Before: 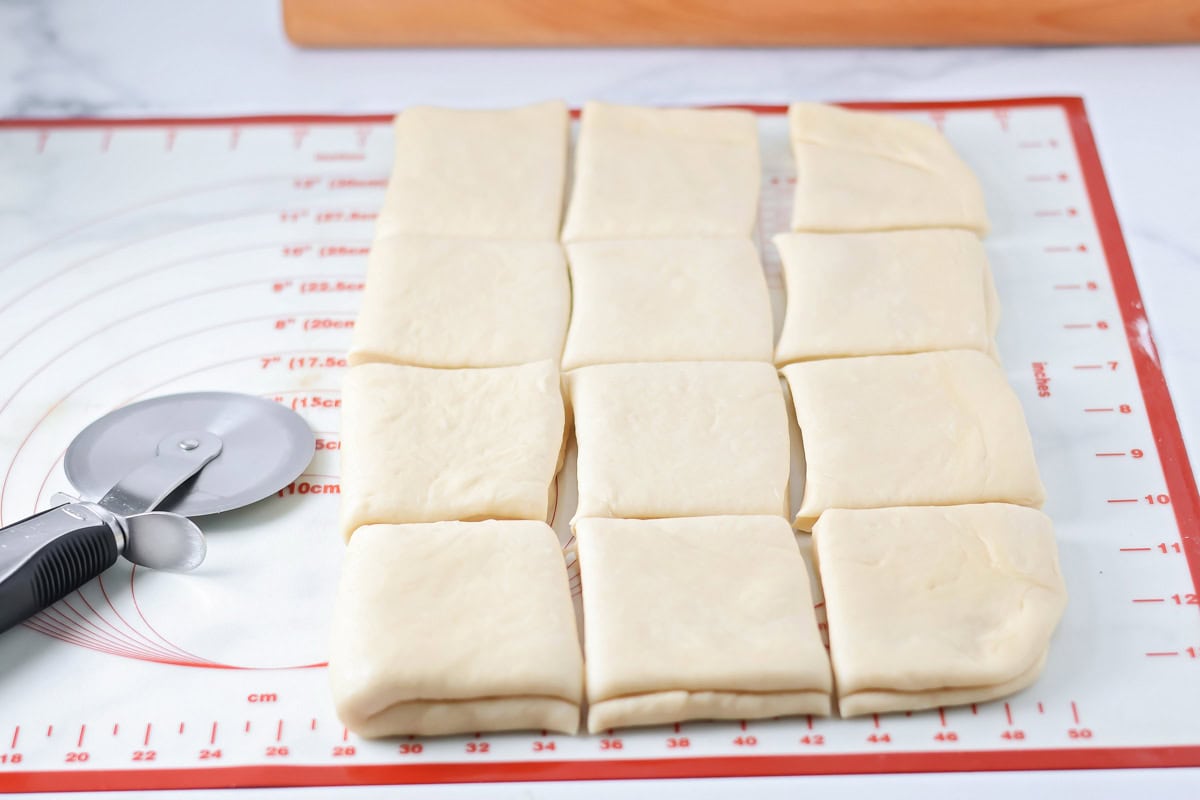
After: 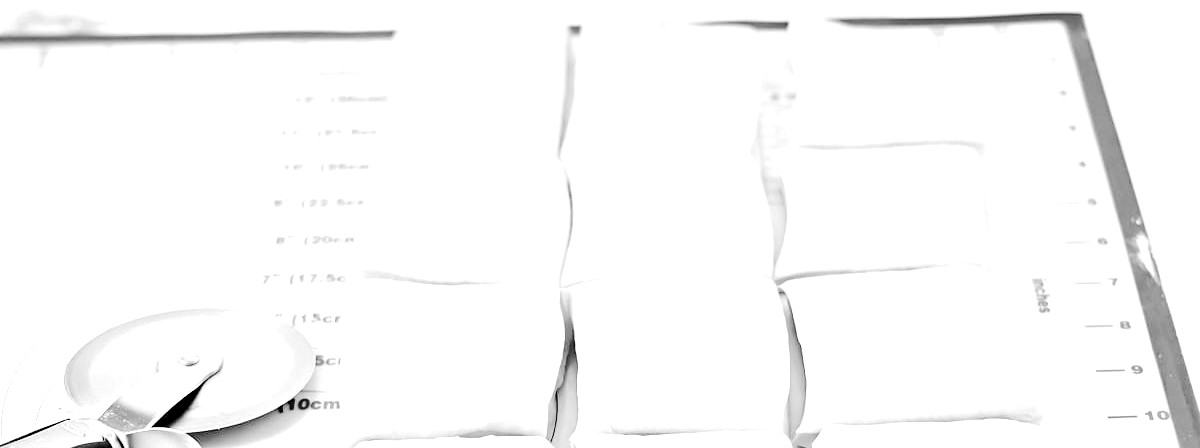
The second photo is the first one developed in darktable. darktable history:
crop and rotate: top 10.617%, bottom 33.305%
sharpen: radius 2.481, amount 0.323
color calibration: output gray [0.21, 0.42, 0.37, 0], illuminant custom, x 0.39, y 0.387, temperature 3811.4 K
exposure: black level correction 0.039, exposure 0.5 EV, compensate highlight preservation false
tone curve: curves: ch0 [(0, 0) (0.003, 0.036) (0.011, 0.039) (0.025, 0.039) (0.044, 0.043) (0.069, 0.05) (0.1, 0.072) (0.136, 0.102) (0.177, 0.144) (0.224, 0.204) (0.277, 0.288) (0.335, 0.384) (0.399, 0.477) (0.468, 0.575) (0.543, 0.652) (0.623, 0.724) (0.709, 0.785) (0.801, 0.851) (0.898, 0.915) (1, 1)], preserve colors none
levels: levels [0.016, 0.484, 0.953]
